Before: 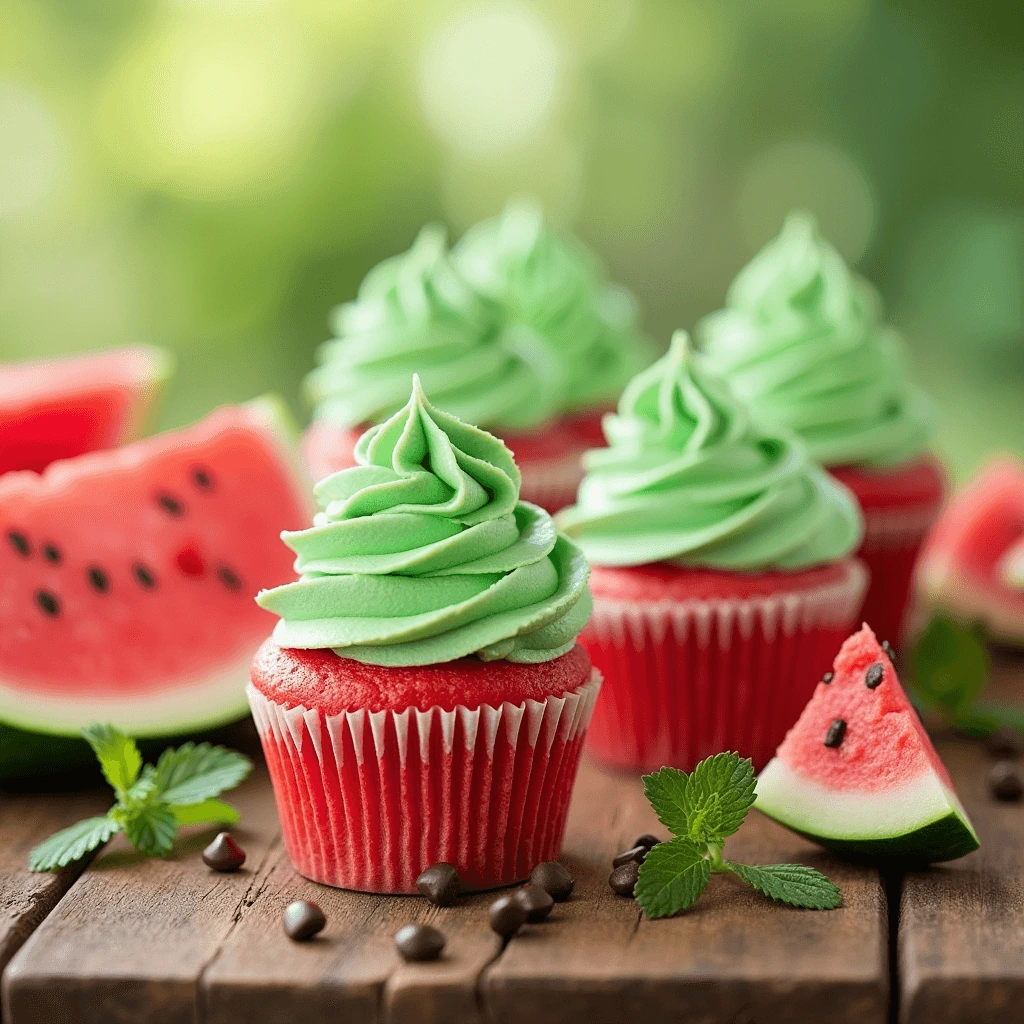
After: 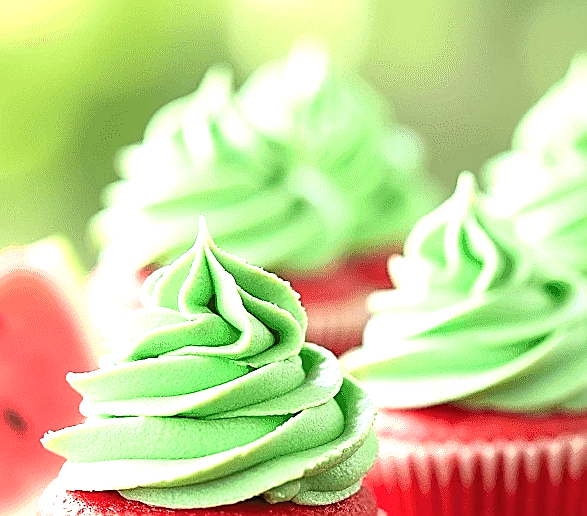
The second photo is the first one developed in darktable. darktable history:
tone equalizer: -8 EV -1.12 EV, -7 EV -1.02 EV, -6 EV -0.832 EV, -5 EV -0.574 EV, -3 EV 0.586 EV, -2 EV 0.848 EV, -1 EV 1 EV, +0 EV 1.07 EV, smoothing diameter 24.9%, edges refinement/feathering 11.08, preserve details guided filter
sharpen: radius 1.359, amount 1.262, threshold 0.654
crop: left 20.94%, top 15.504%, right 21.688%, bottom 34.062%
